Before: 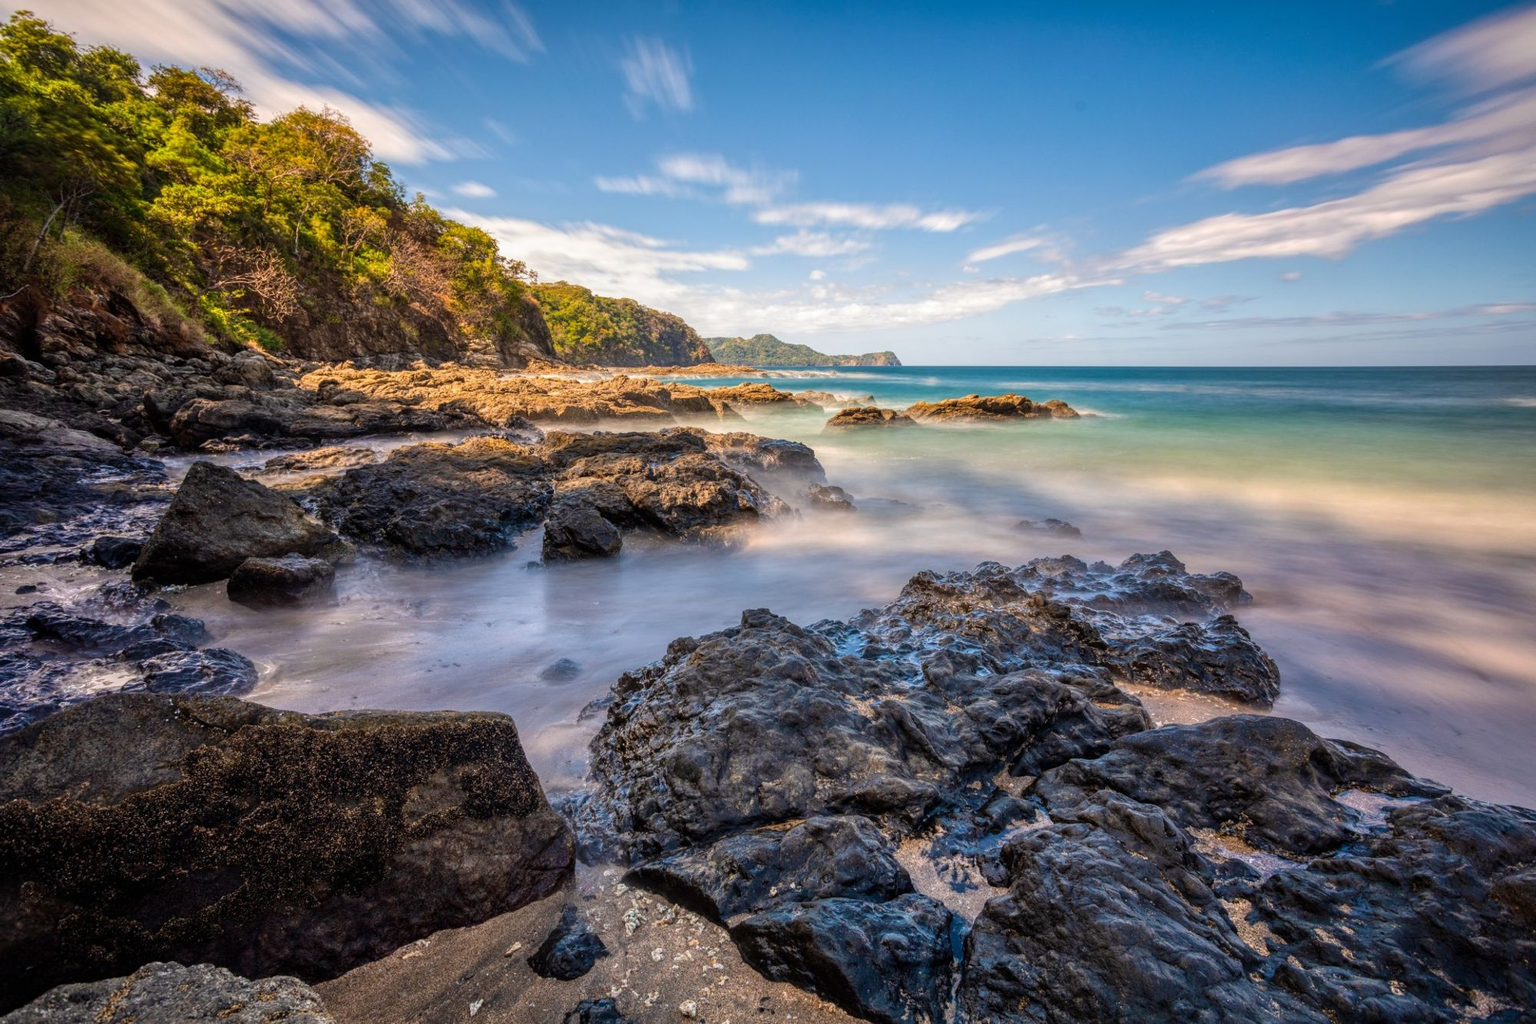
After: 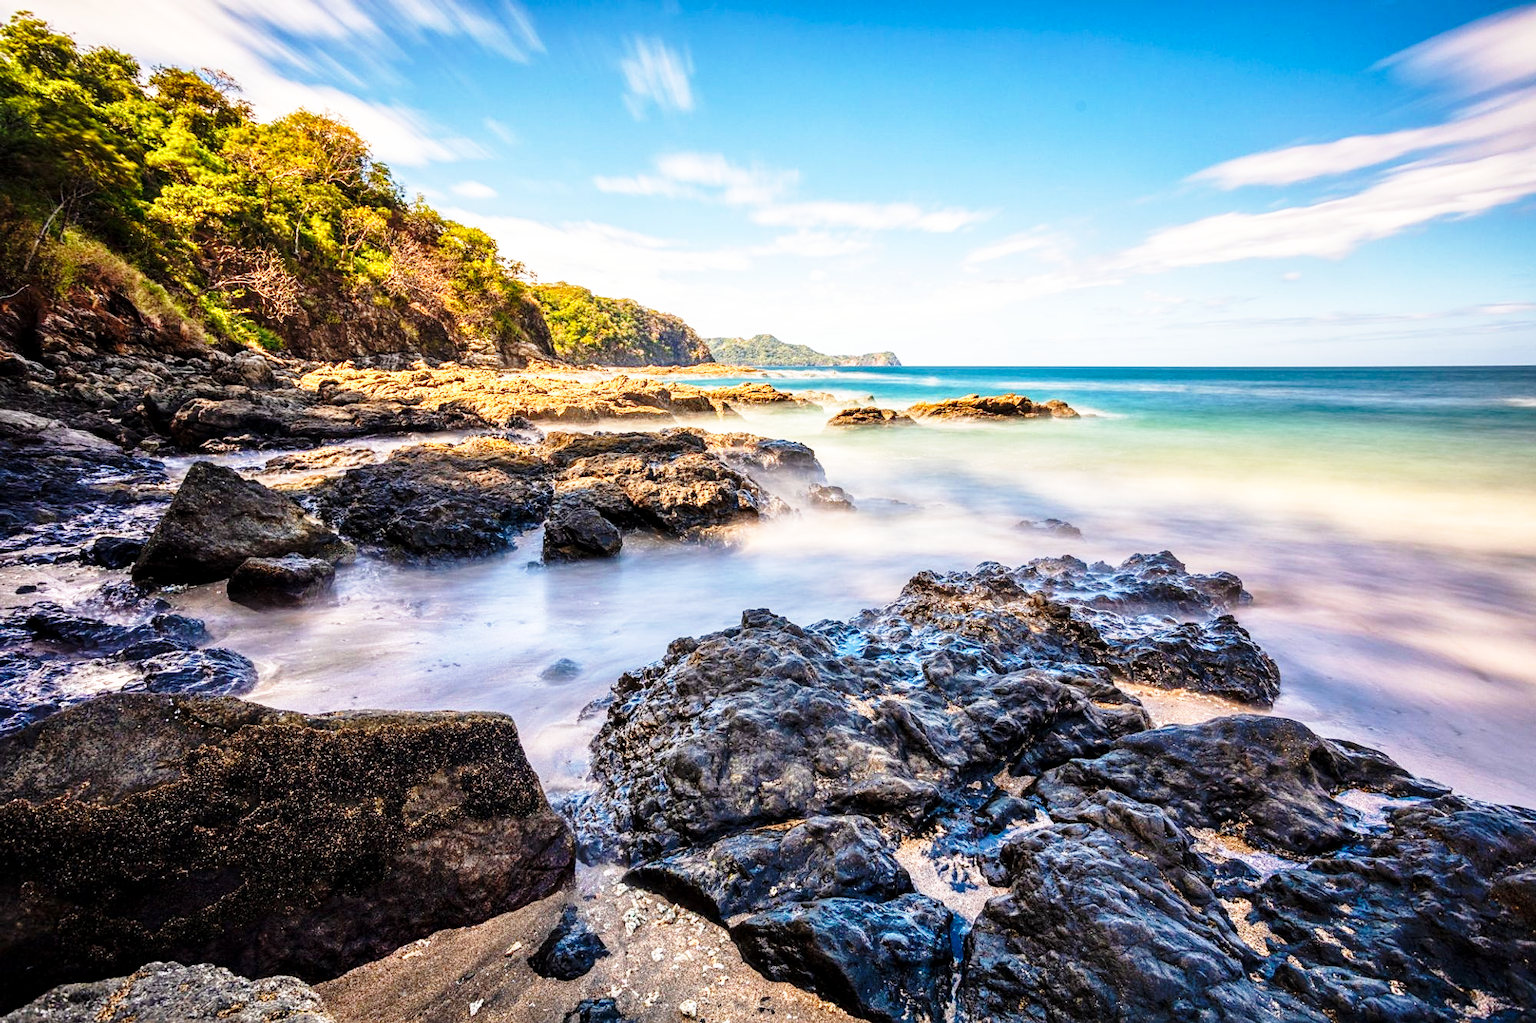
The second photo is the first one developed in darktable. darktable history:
contrast equalizer: octaves 7, y [[0.6 ×6], [0.55 ×6], [0 ×6], [0 ×6], [0 ×6]], mix 0.15
base curve: curves: ch0 [(0, 0) (0.026, 0.03) (0.109, 0.232) (0.351, 0.748) (0.669, 0.968) (1, 1)], preserve colors none
sharpen: amount 0.2
